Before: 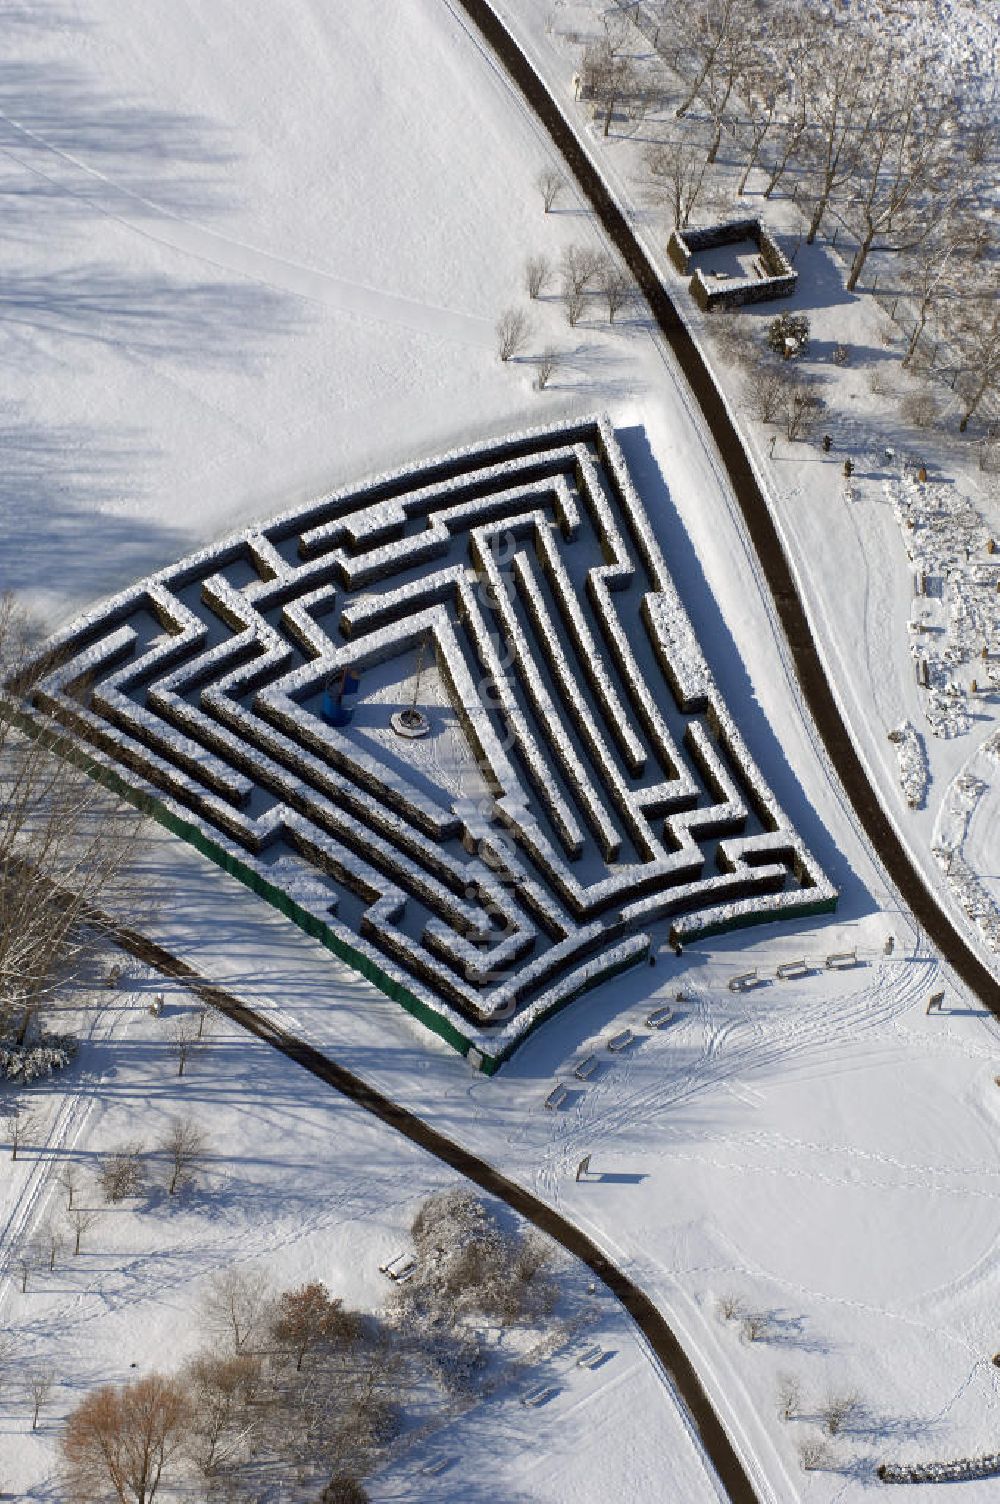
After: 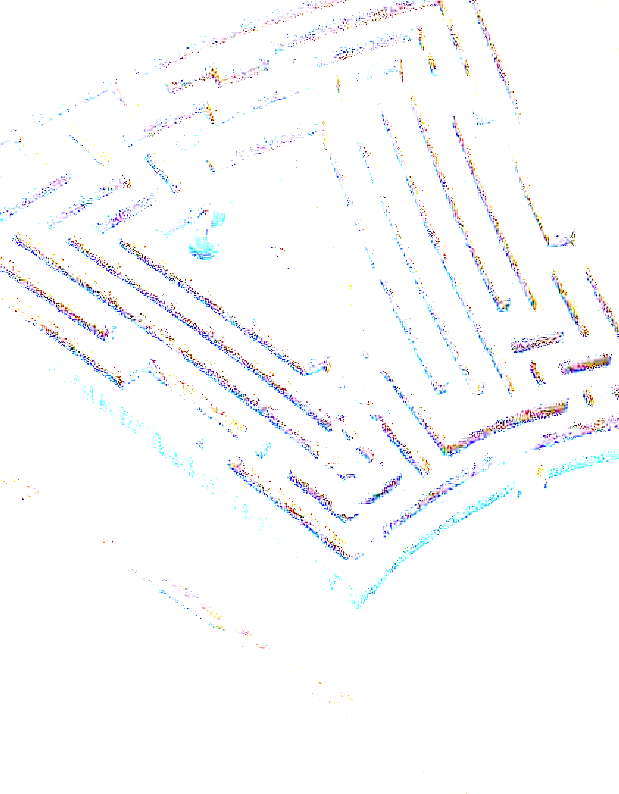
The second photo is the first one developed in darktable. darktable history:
exposure: exposure 7.988 EV, compensate exposure bias true, compensate highlight preservation false
contrast brightness saturation: saturation -0.054
crop: left 13.321%, top 31.098%, right 24.685%, bottom 16.103%
